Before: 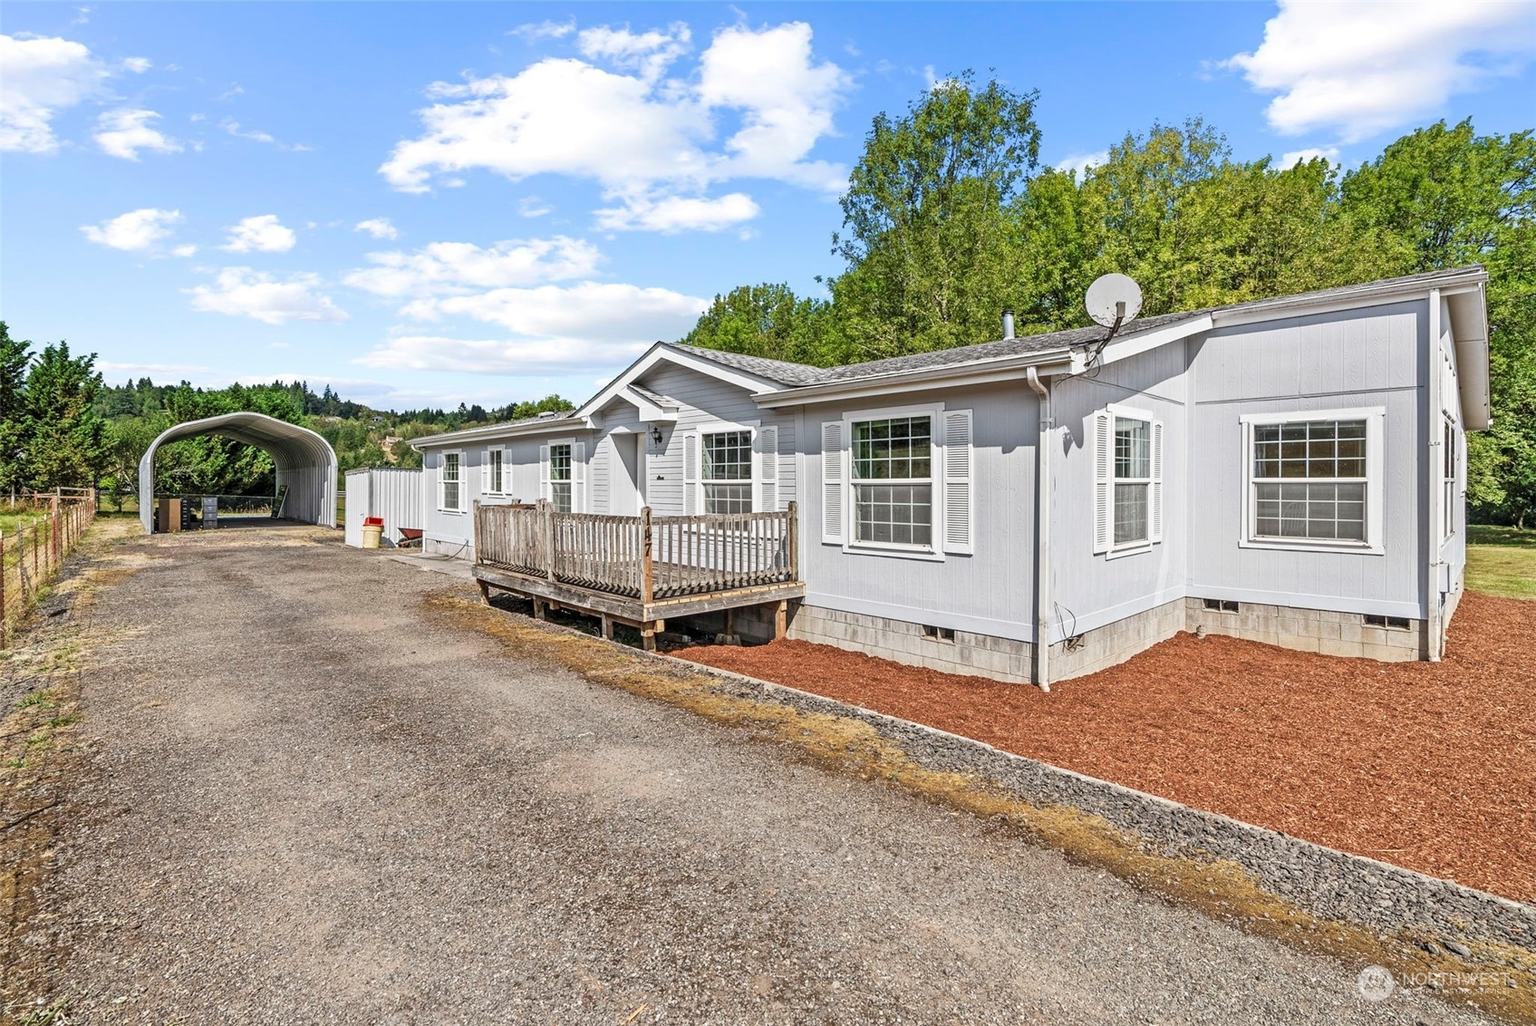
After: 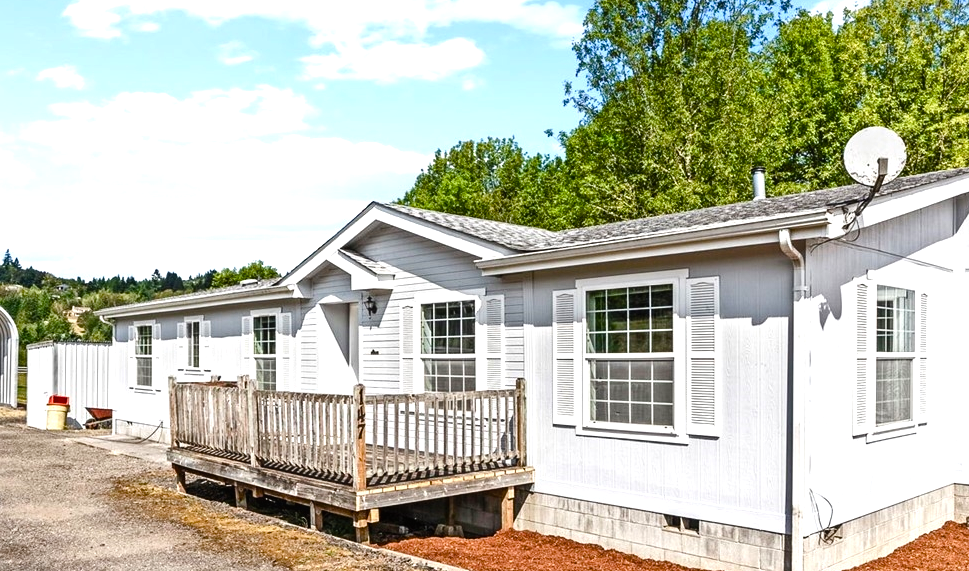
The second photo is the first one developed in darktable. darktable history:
crop: left 20.932%, top 15.471%, right 21.848%, bottom 34.081%
color balance rgb: perceptual saturation grading › global saturation 20%, perceptual saturation grading › highlights -25%, perceptual saturation grading › shadows 50%
color zones: mix -62.47%
tone equalizer: -8 EV -0.75 EV, -7 EV -0.7 EV, -6 EV -0.6 EV, -5 EV -0.4 EV, -3 EV 0.4 EV, -2 EV 0.6 EV, -1 EV 0.7 EV, +0 EV 0.75 EV, edges refinement/feathering 500, mask exposure compensation -1.57 EV, preserve details no
contrast equalizer: octaves 7, y [[0.6 ×6], [0.55 ×6], [0 ×6], [0 ×6], [0 ×6]], mix -0.1
